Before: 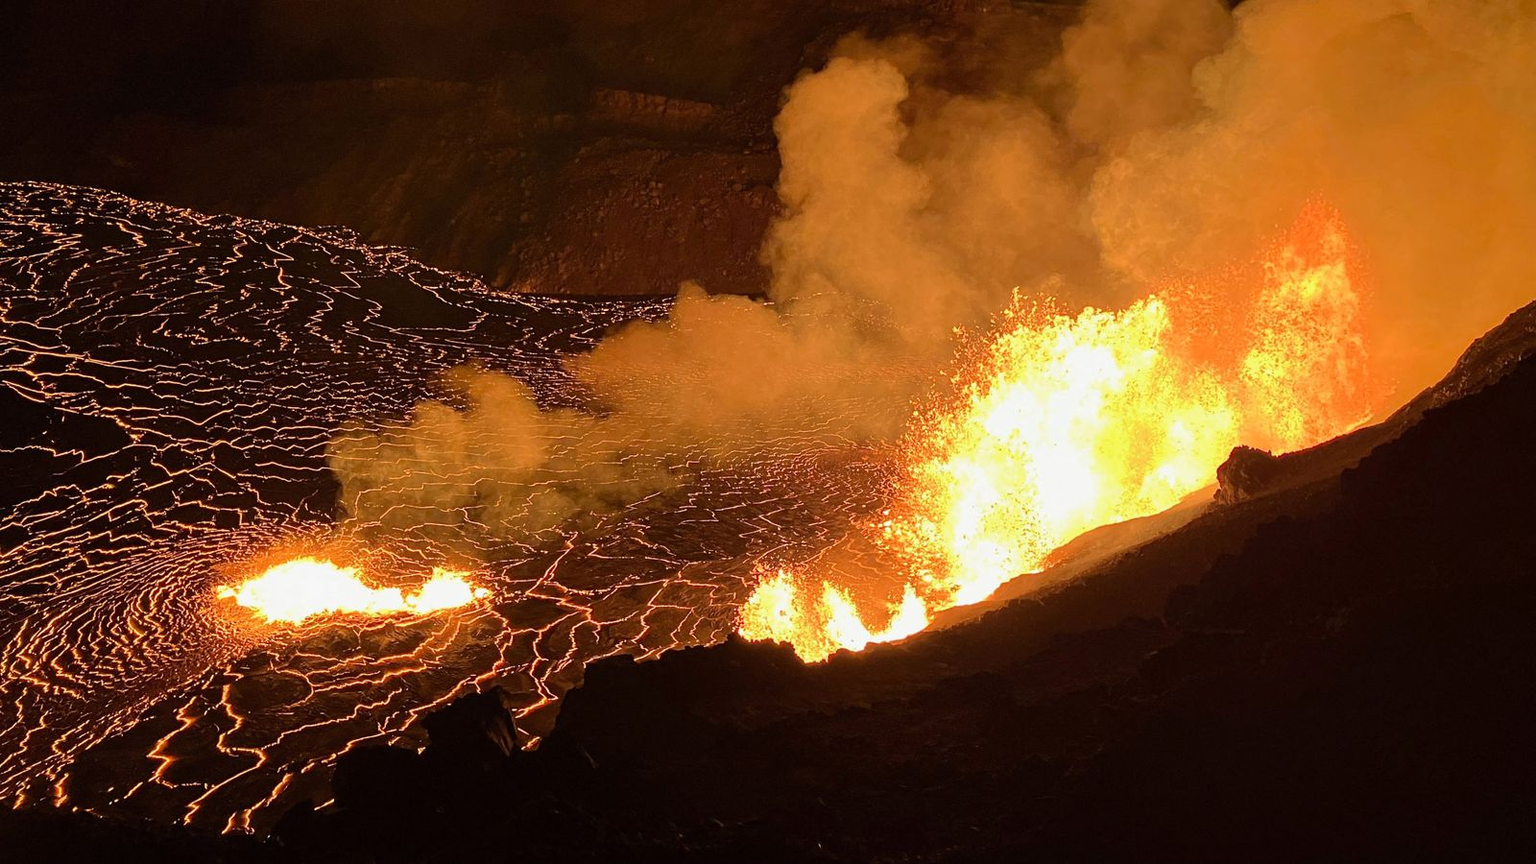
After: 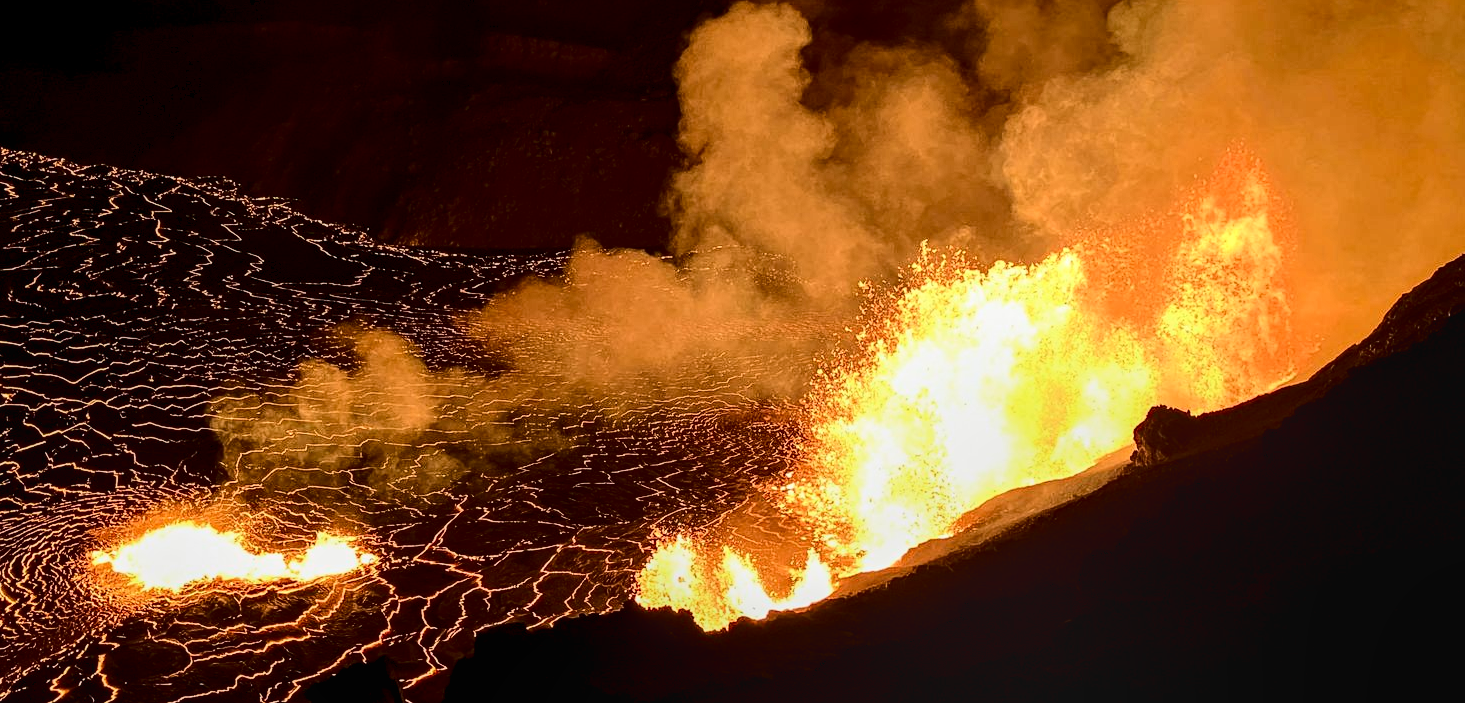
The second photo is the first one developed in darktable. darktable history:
crop: left 8.382%, top 6.609%, bottom 15.265%
contrast brightness saturation: contrast 0.277
local contrast: on, module defaults
base curve: curves: ch0 [(0, 0) (0.073, 0.04) (0.157, 0.139) (0.492, 0.492) (0.758, 0.758) (1, 1)]
exposure: black level correction 0.007, compensate highlight preservation false
tone equalizer: edges refinement/feathering 500, mask exposure compensation -1.57 EV, preserve details no
